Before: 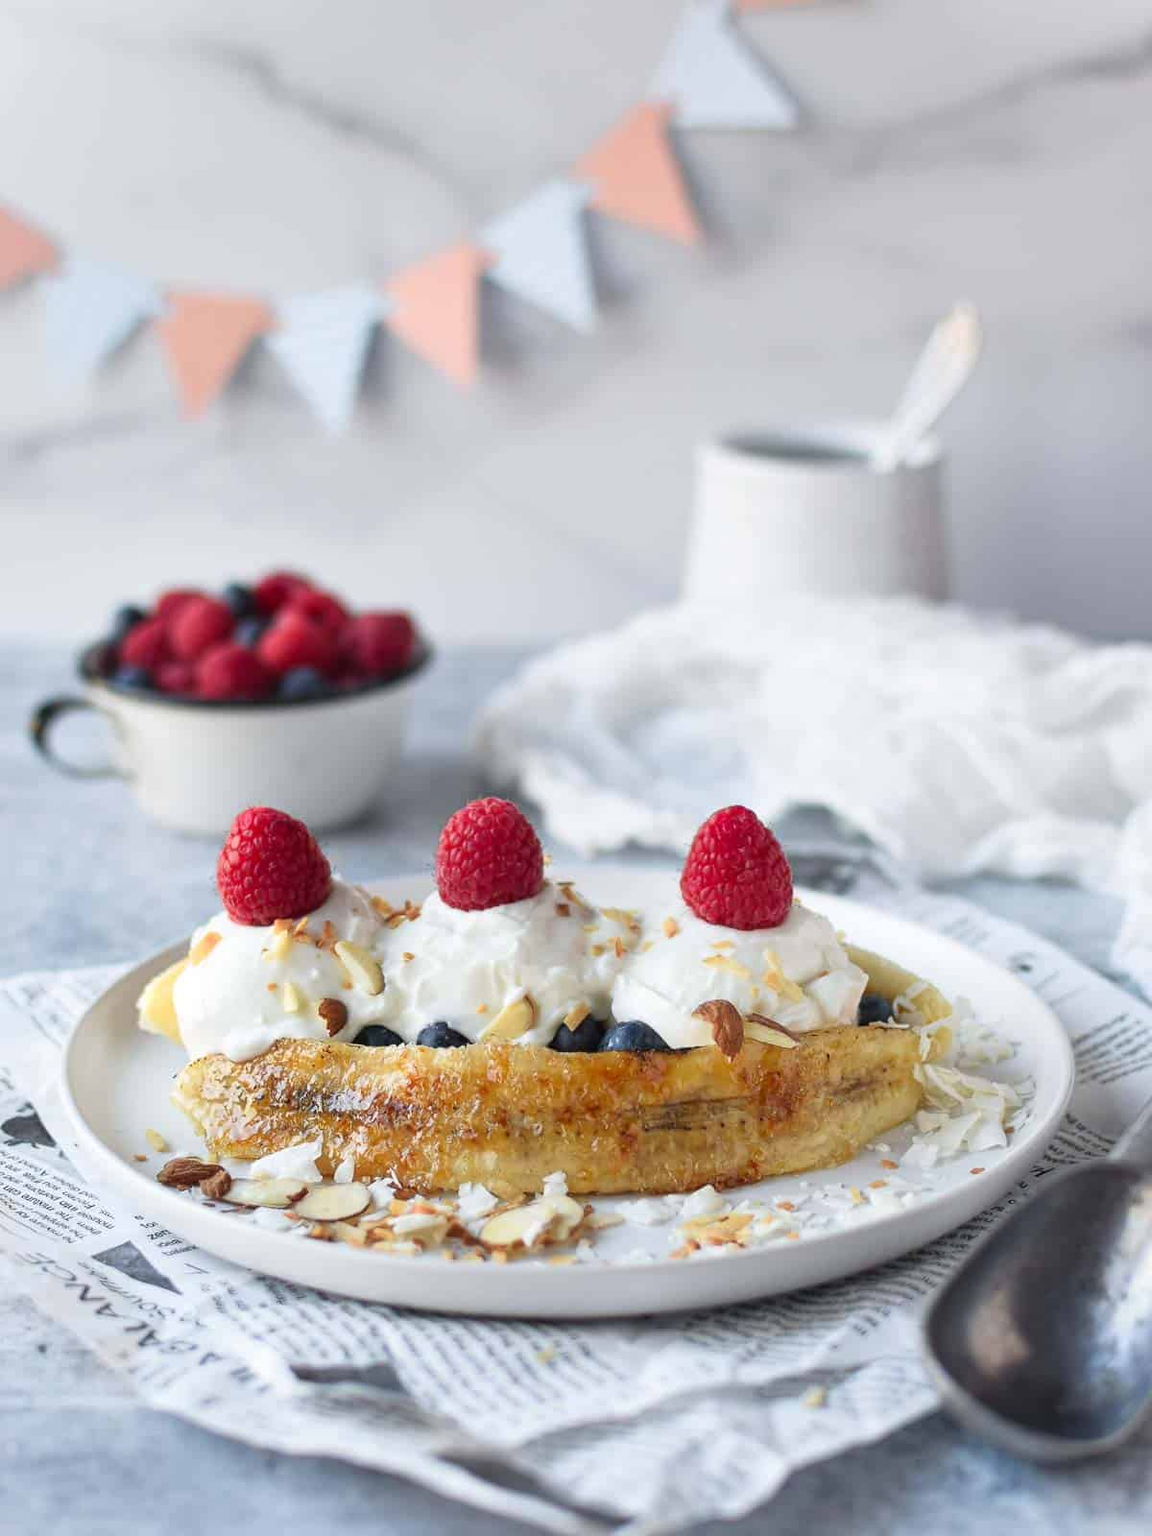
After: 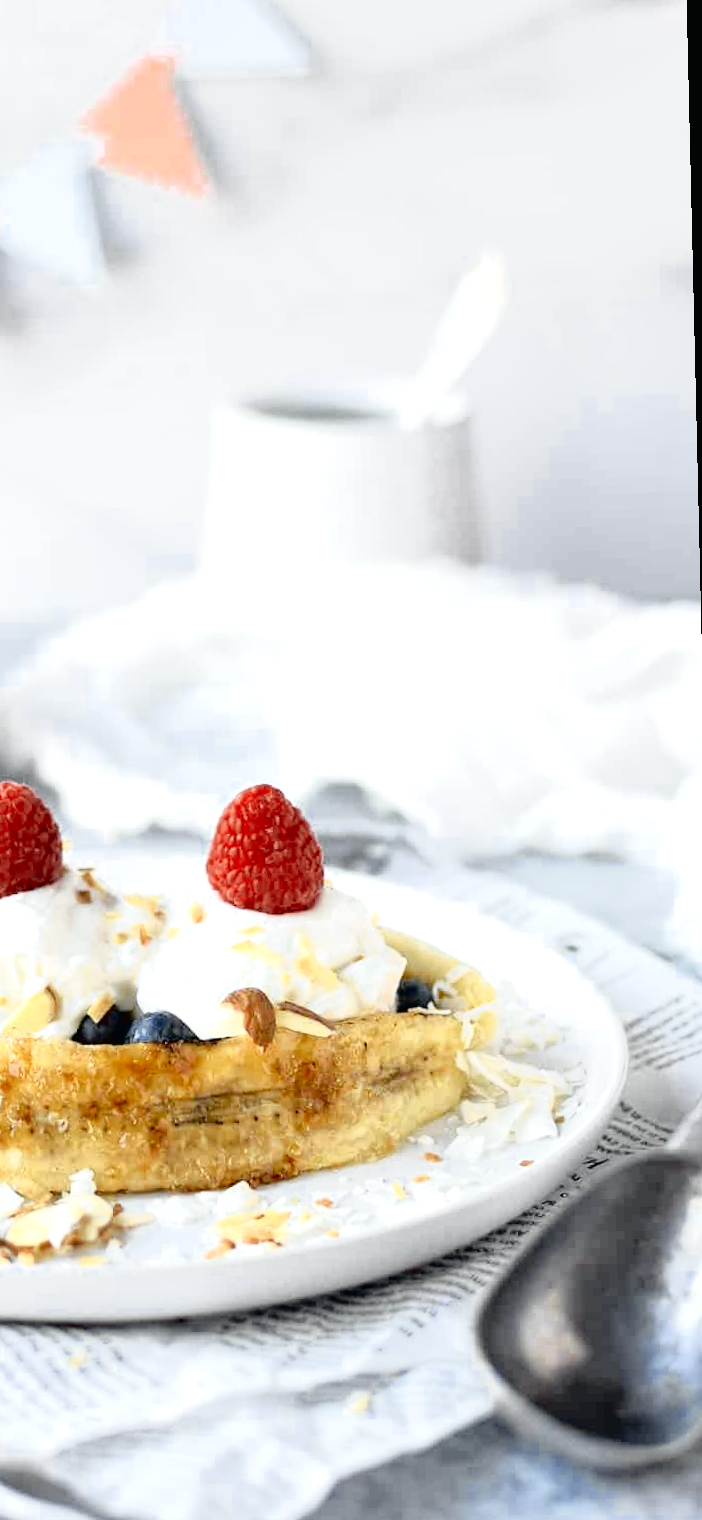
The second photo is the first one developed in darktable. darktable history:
tone equalizer: on, module defaults
exposure: black level correction 0.012, exposure 0.7 EV, compensate exposure bias true, compensate highlight preservation false
tone curve: curves: ch0 [(0, 0.013) (0.129, 0.1) (0.327, 0.382) (0.489, 0.573) (0.66, 0.748) (0.858, 0.926) (1, 0.977)]; ch1 [(0, 0) (0.353, 0.344) (0.45, 0.46) (0.498, 0.495) (0.521, 0.506) (0.563, 0.559) (0.592, 0.585) (0.657, 0.655) (1, 1)]; ch2 [(0, 0) (0.333, 0.346) (0.375, 0.375) (0.427, 0.44) (0.5, 0.501) (0.505, 0.499) (0.528, 0.533) (0.579, 0.61) (0.612, 0.644) (0.66, 0.715) (1, 1)], color space Lab, independent channels, preserve colors none
rotate and perspective: rotation -1.32°, lens shift (horizontal) -0.031, crop left 0.015, crop right 0.985, crop top 0.047, crop bottom 0.982
crop: left 41.402%
color zones: curves: ch0 [(0, 0.5) (0.125, 0.4) (0.25, 0.5) (0.375, 0.4) (0.5, 0.4) (0.625, 0.35) (0.75, 0.35) (0.875, 0.5)]; ch1 [(0, 0.35) (0.125, 0.45) (0.25, 0.35) (0.375, 0.35) (0.5, 0.35) (0.625, 0.35) (0.75, 0.45) (0.875, 0.35)]; ch2 [(0, 0.6) (0.125, 0.5) (0.25, 0.5) (0.375, 0.6) (0.5, 0.6) (0.625, 0.5) (0.75, 0.5) (0.875, 0.5)]
